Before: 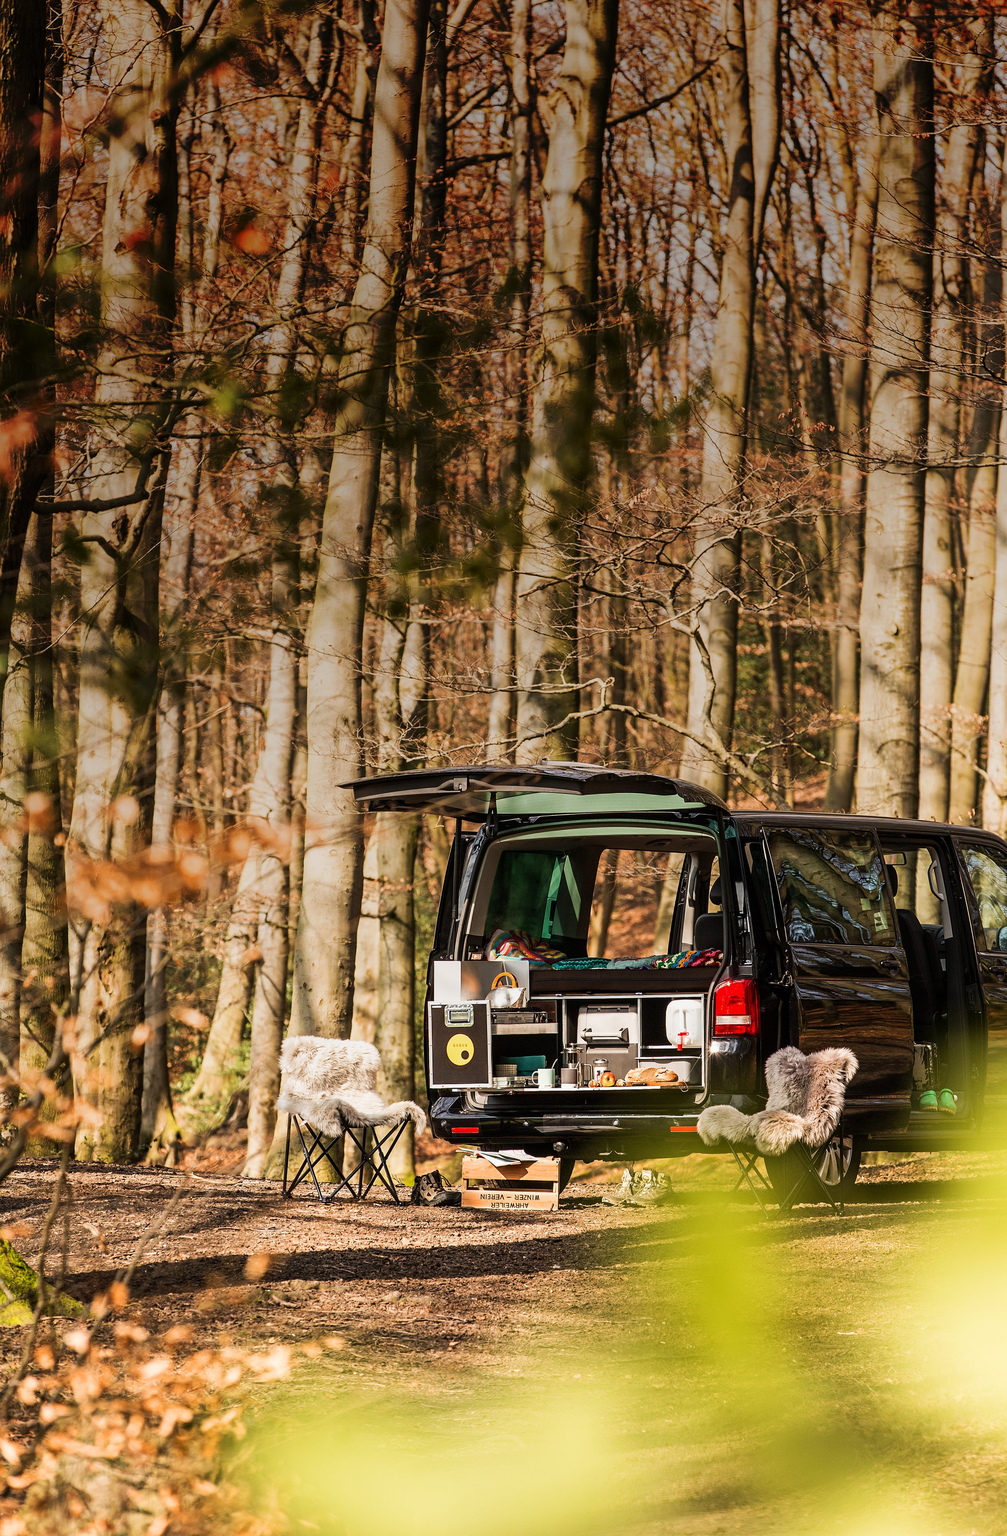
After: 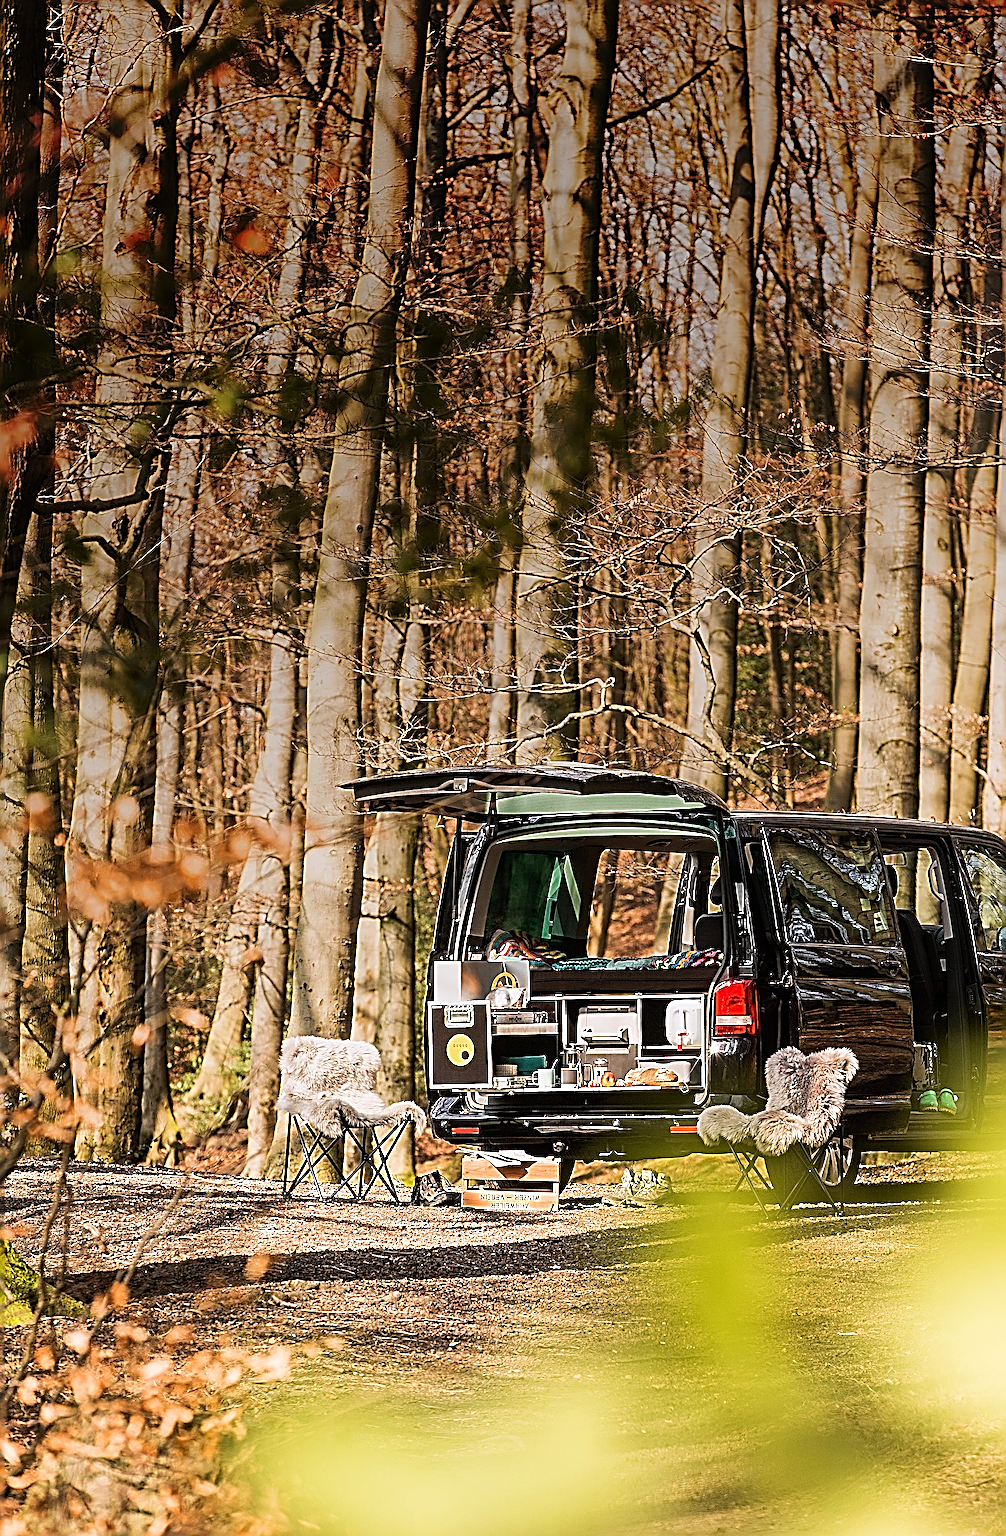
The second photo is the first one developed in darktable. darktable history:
sharpen: radius 4.001, amount 2
white balance: red 1.004, blue 1.024
